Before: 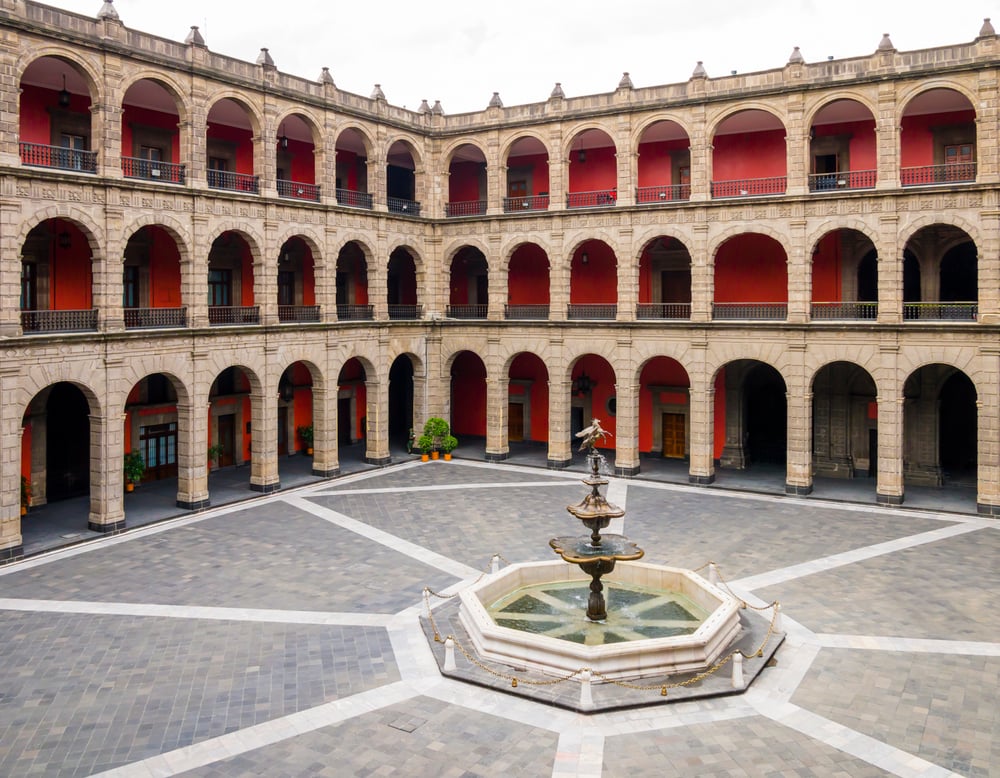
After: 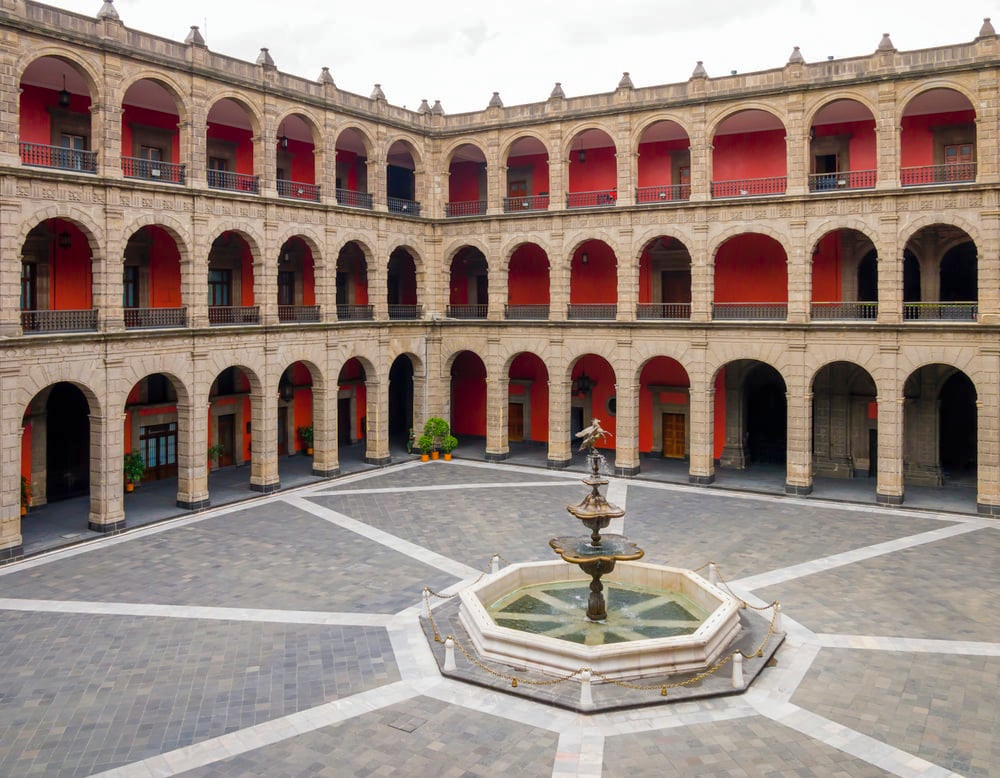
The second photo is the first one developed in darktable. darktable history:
color correction: highlights a* -0.267, highlights b* -0.093
shadows and highlights: on, module defaults
